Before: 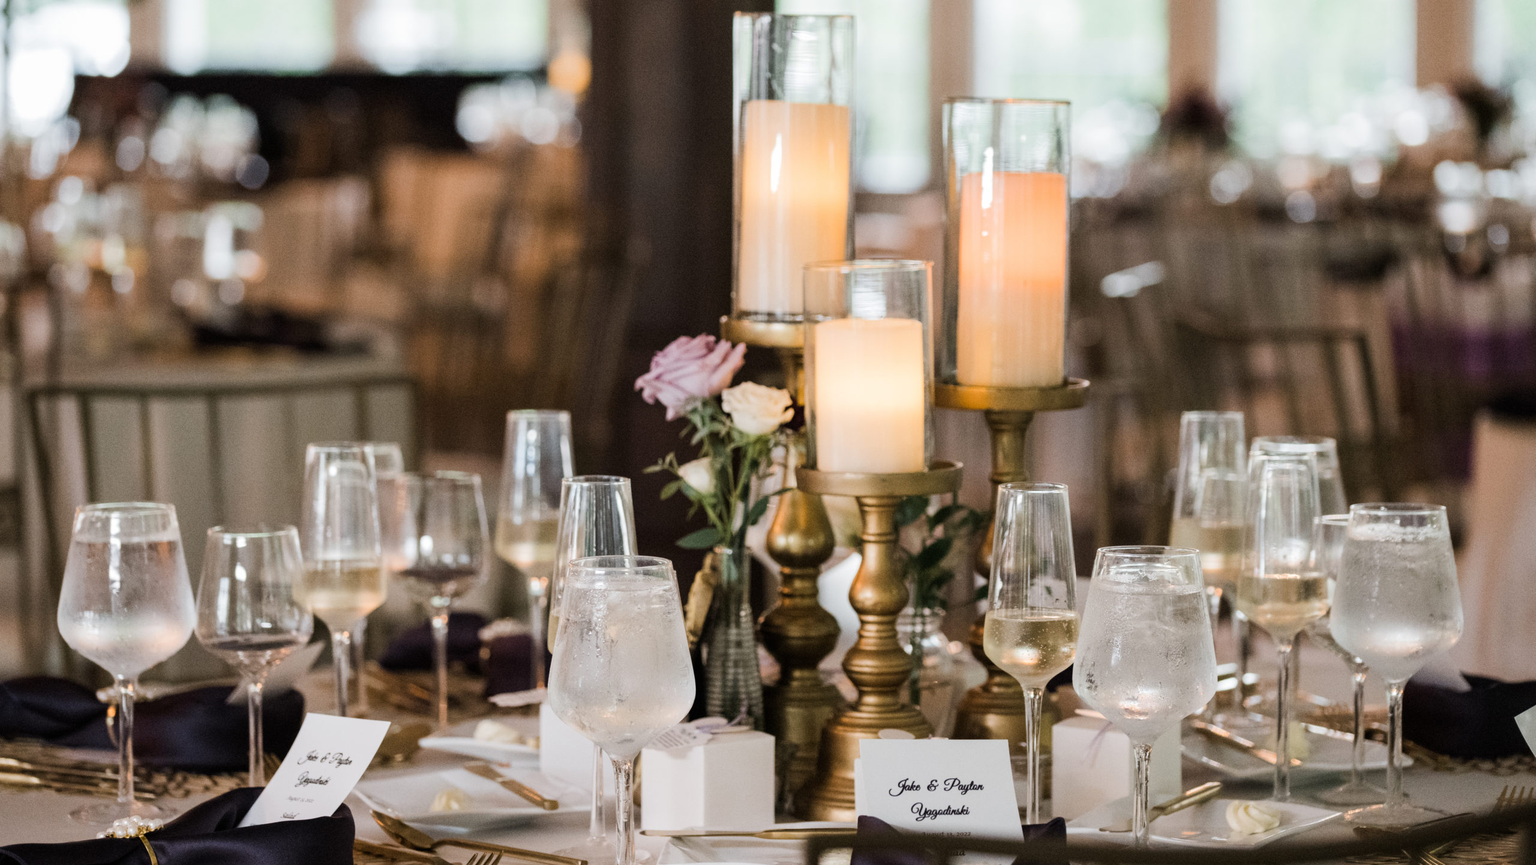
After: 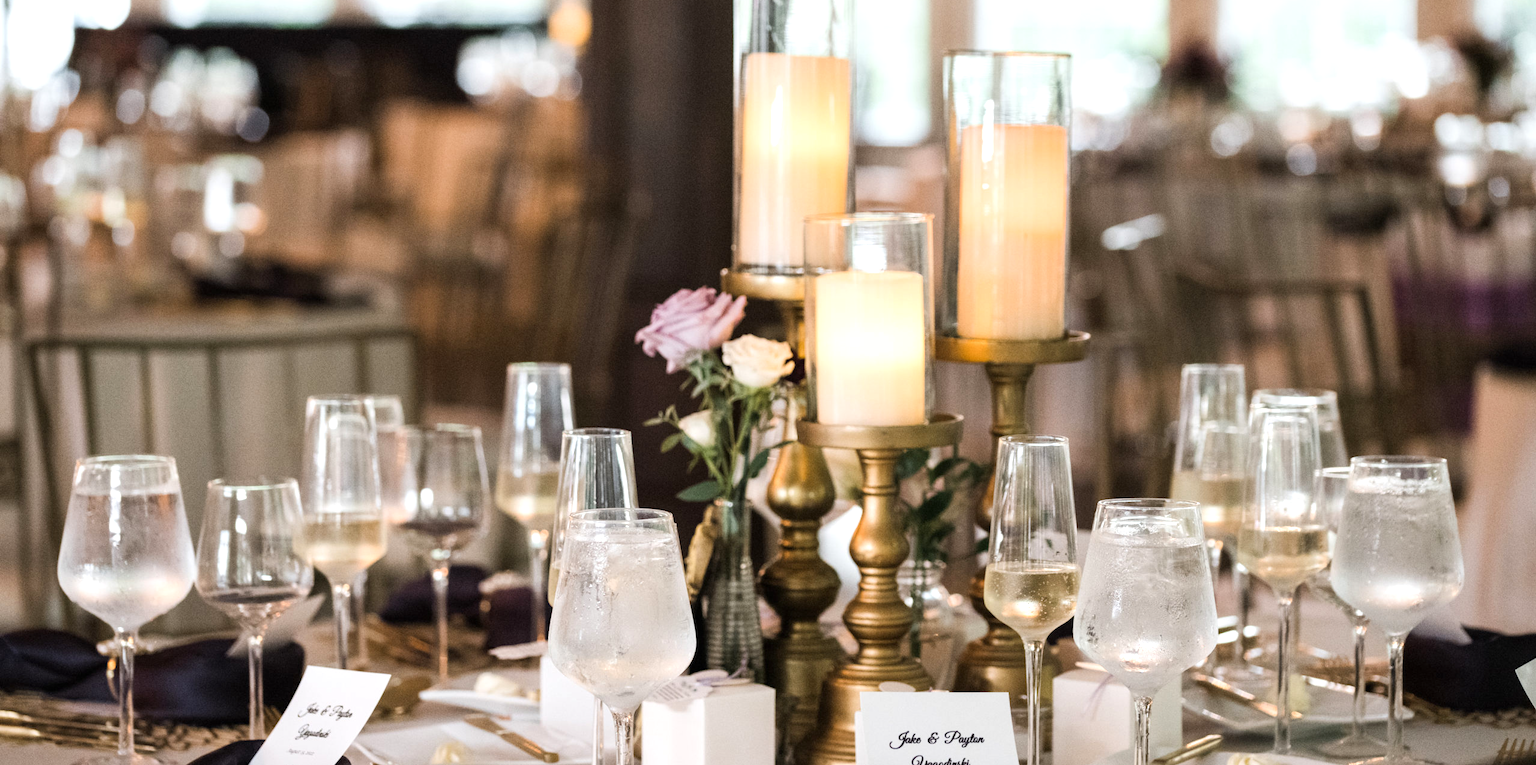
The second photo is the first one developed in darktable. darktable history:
crop and rotate: top 5.593%, bottom 5.827%
exposure: exposure 0.452 EV, compensate exposure bias true, compensate highlight preservation false
